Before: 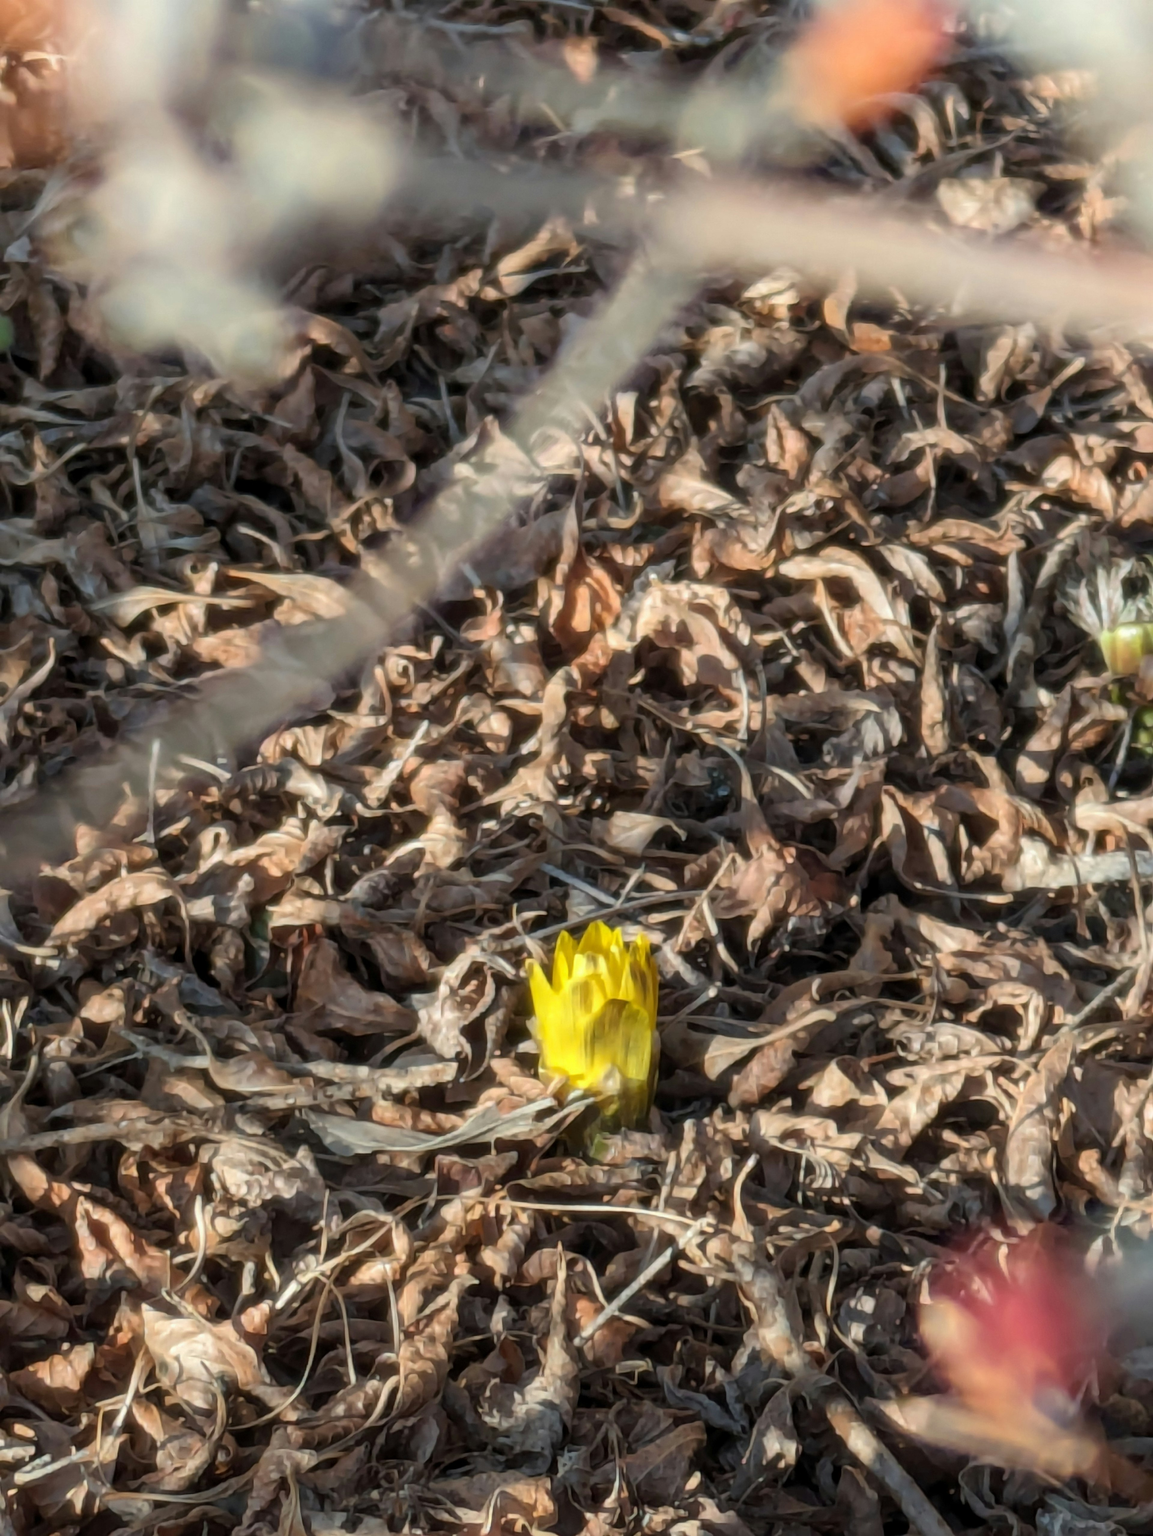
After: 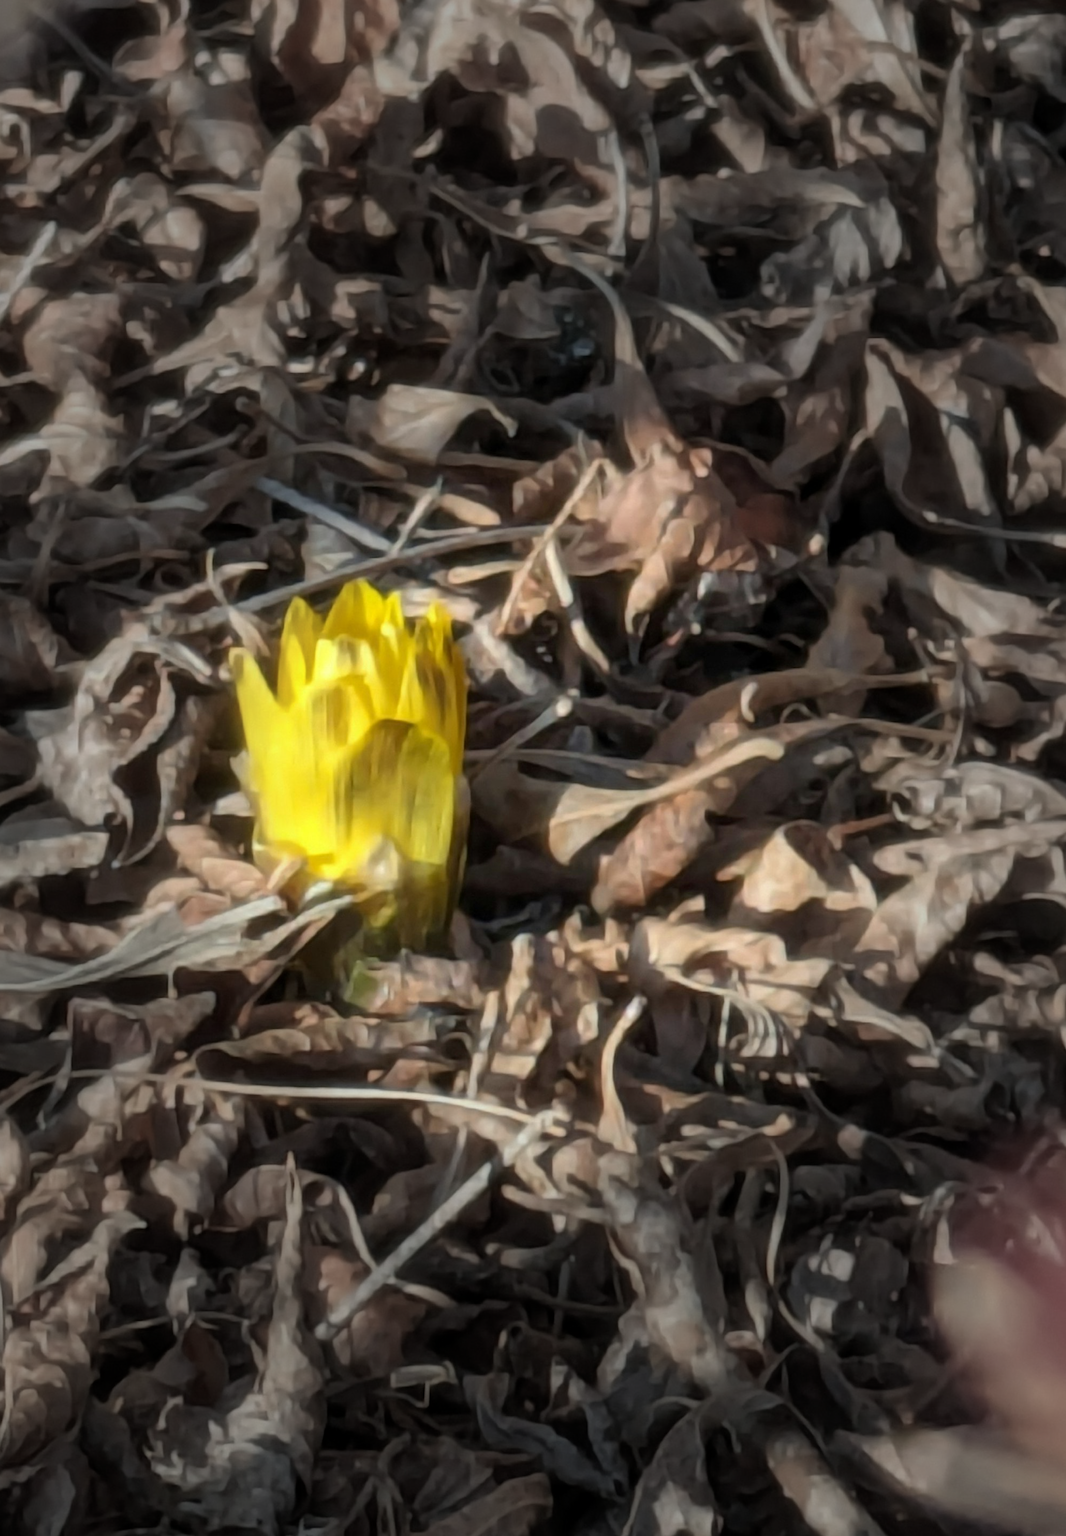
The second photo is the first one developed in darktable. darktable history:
crop: left 34.479%, top 38.822%, right 13.718%, bottom 5.172%
vignetting: fall-off start 31.28%, fall-off radius 34.64%, brightness -0.575
